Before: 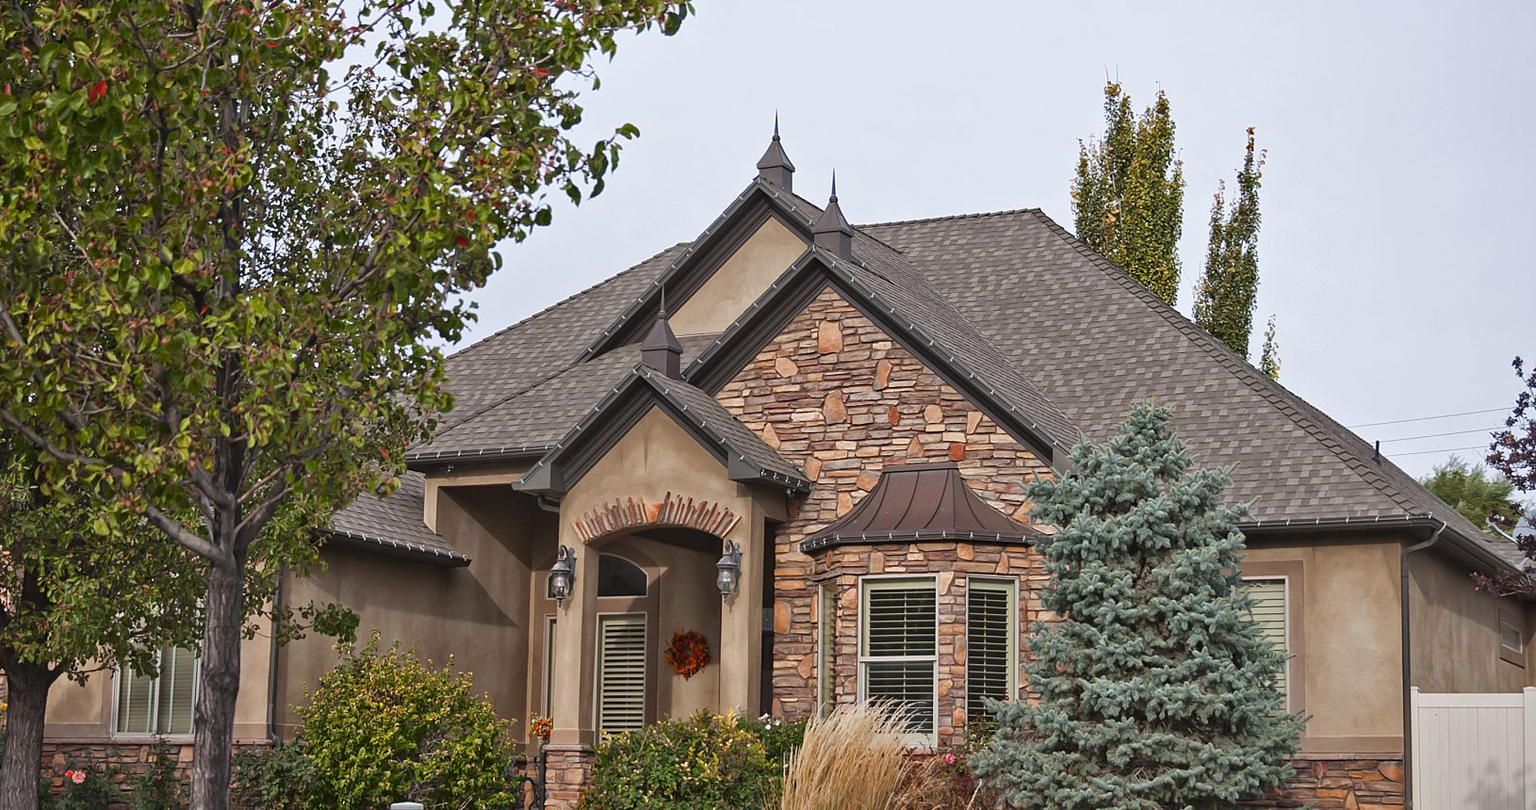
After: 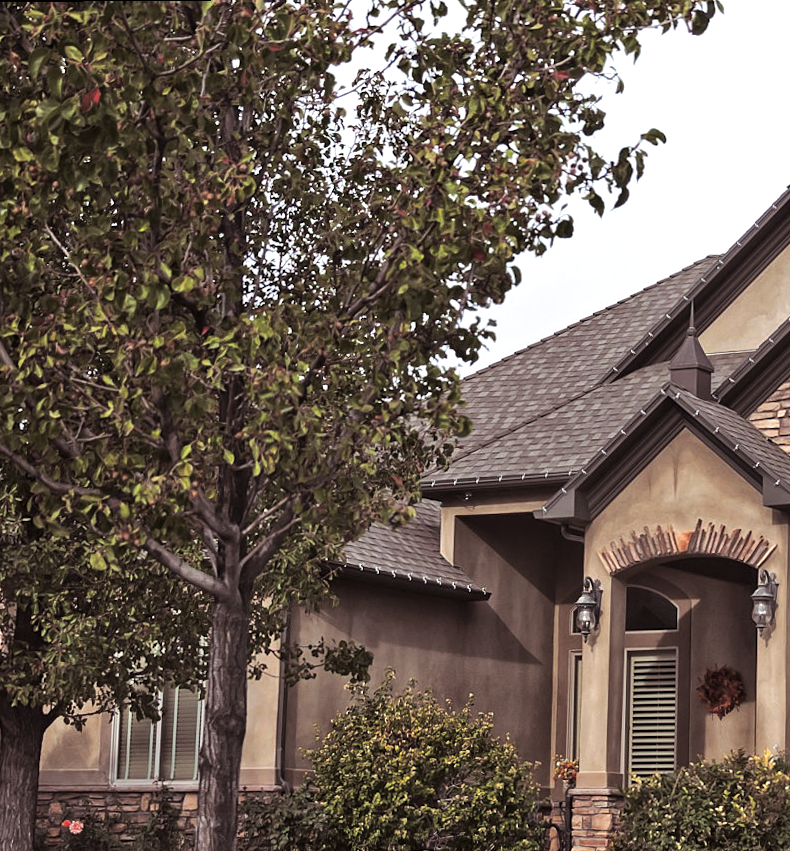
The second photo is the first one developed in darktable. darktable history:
crop and rotate: left 0%, top 0%, right 50.845%
tone equalizer: -8 EV -0.417 EV, -7 EV -0.389 EV, -6 EV -0.333 EV, -5 EV -0.222 EV, -3 EV 0.222 EV, -2 EV 0.333 EV, -1 EV 0.389 EV, +0 EV 0.417 EV, edges refinement/feathering 500, mask exposure compensation -1.57 EV, preserve details no
rotate and perspective: rotation -0.45°, automatic cropping original format, crop left 0.008, crop right 0.992, crop top 0.012, crop bottom 0.988
split-toning: shadows › saturation 0.2
exposure: black level correction 0.001, exposure 0.014 EV, compensate highlight preservation false
